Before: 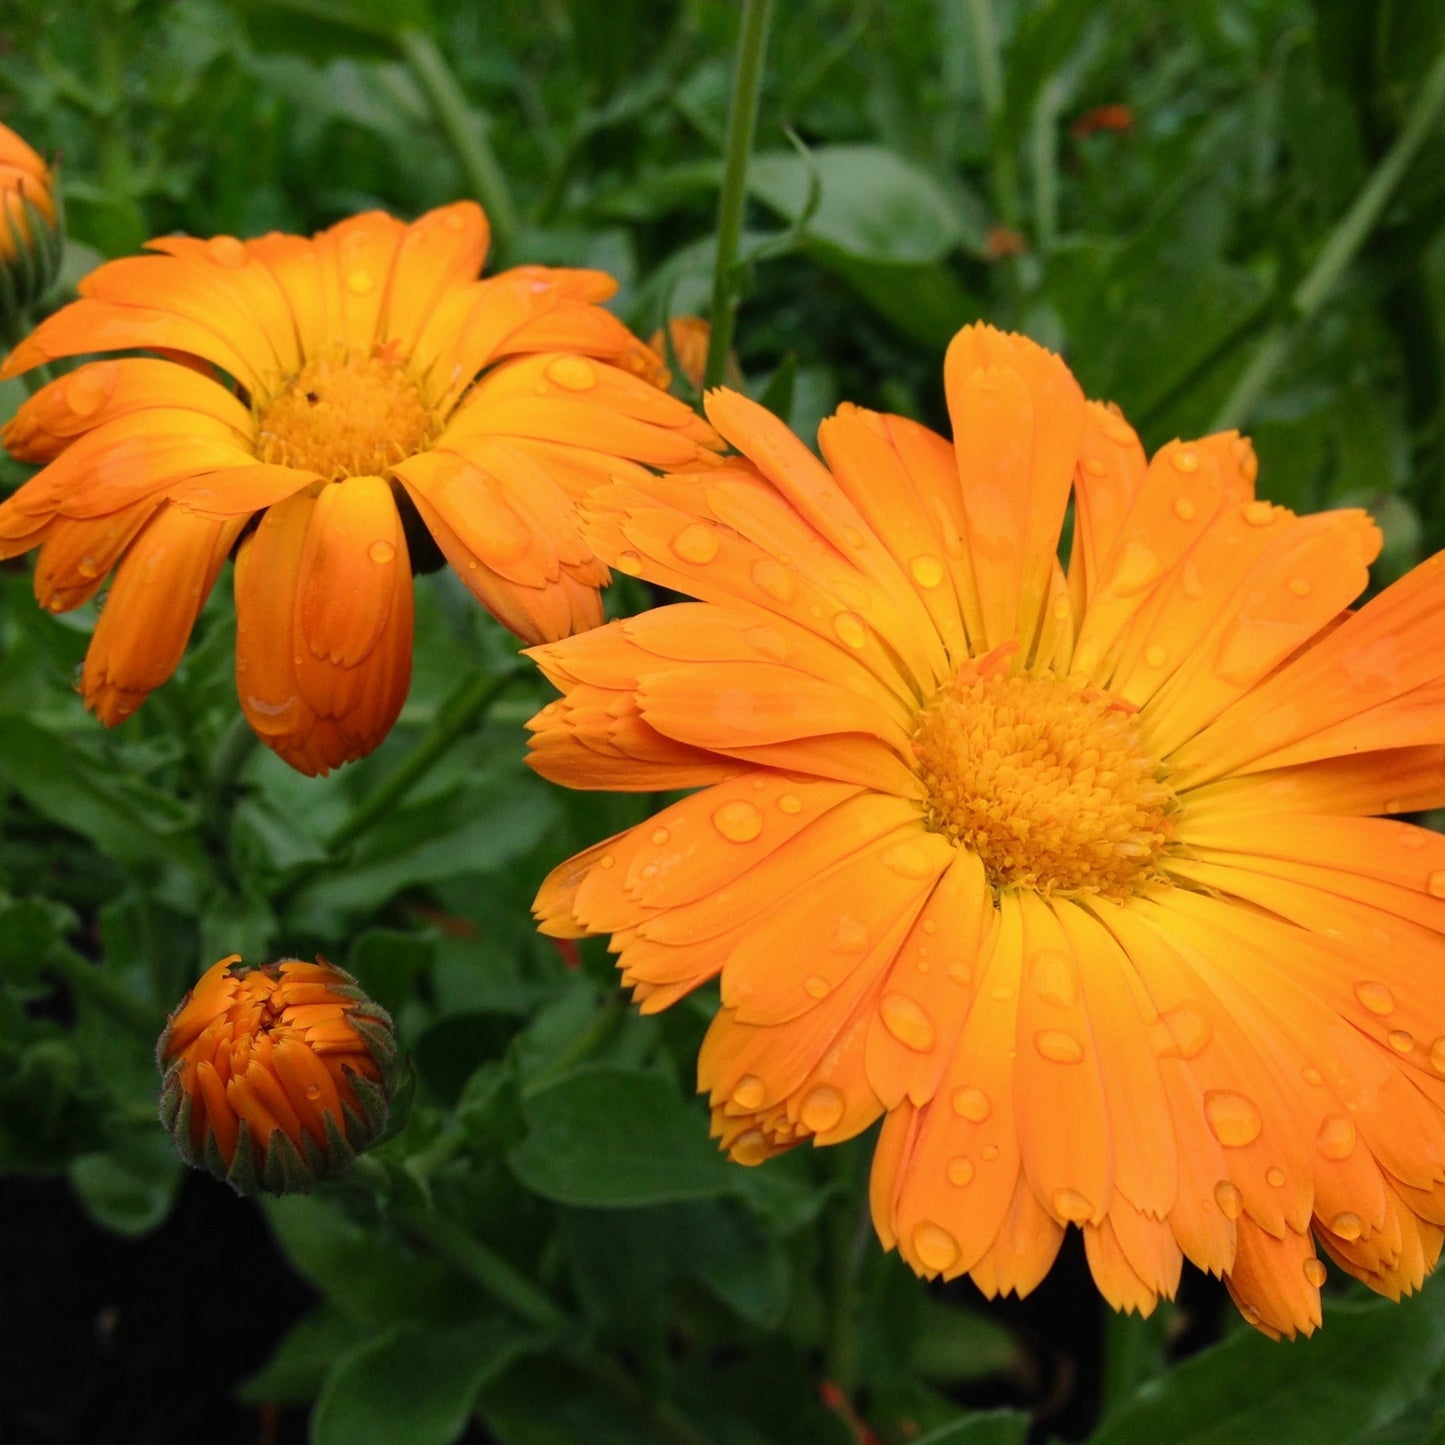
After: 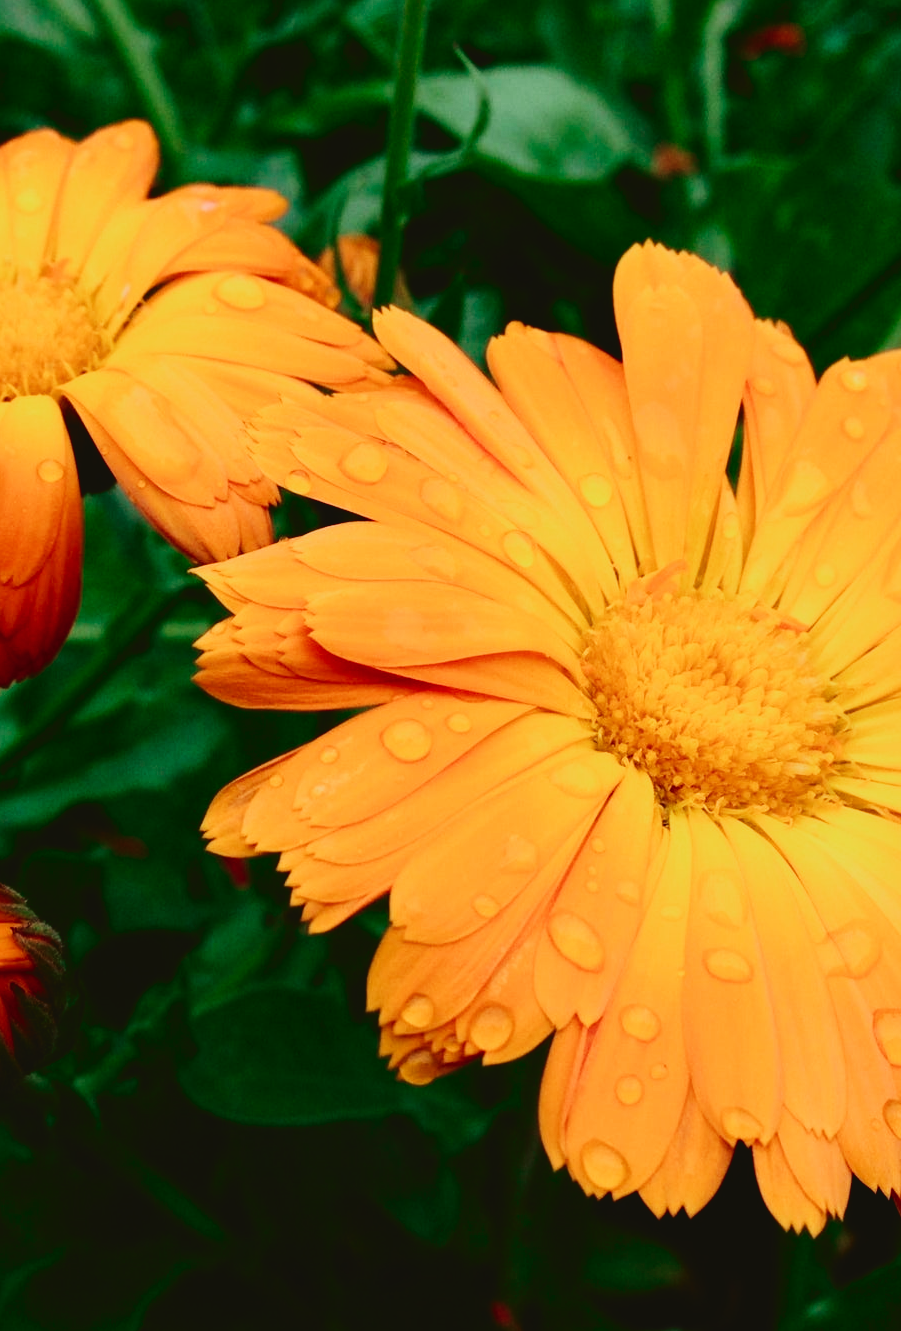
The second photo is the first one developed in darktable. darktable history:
sigmoid: contrast 1.81, skew -0.21, preserve hue 0%, red attenuation 0.1, red rotation 0.035, green attenuation 0.1, green rotation -0.017, blue attenuation 0.15, blue rotation -0.052, base primaries Rec2020
crop and rotate: left 22.918%, top 5.629%, right 14.711%, bottom 2.247%
tone curve: curves: ch0 [(0, 0.049) (0.175, 0.178) (0.466, 0.498) (0.715, 0.767) (0.819, 0.851) (1, 0.961)]; ch1 [(0, 0) (0.437, 0.398) (0.476, 0.466) (0.505, 0.505) (0.534, 0.544) (0.595, 0.608) (0.641, 0.643) (1, 1)]; ch2 [(0, 0) (0.359, 0.379) (0.437, 0.44) (0.489, 0.495) (0.518, 0.537) (0.579, 0.579) (1, 1)], color space Lab, independent channels, preserve colors none
